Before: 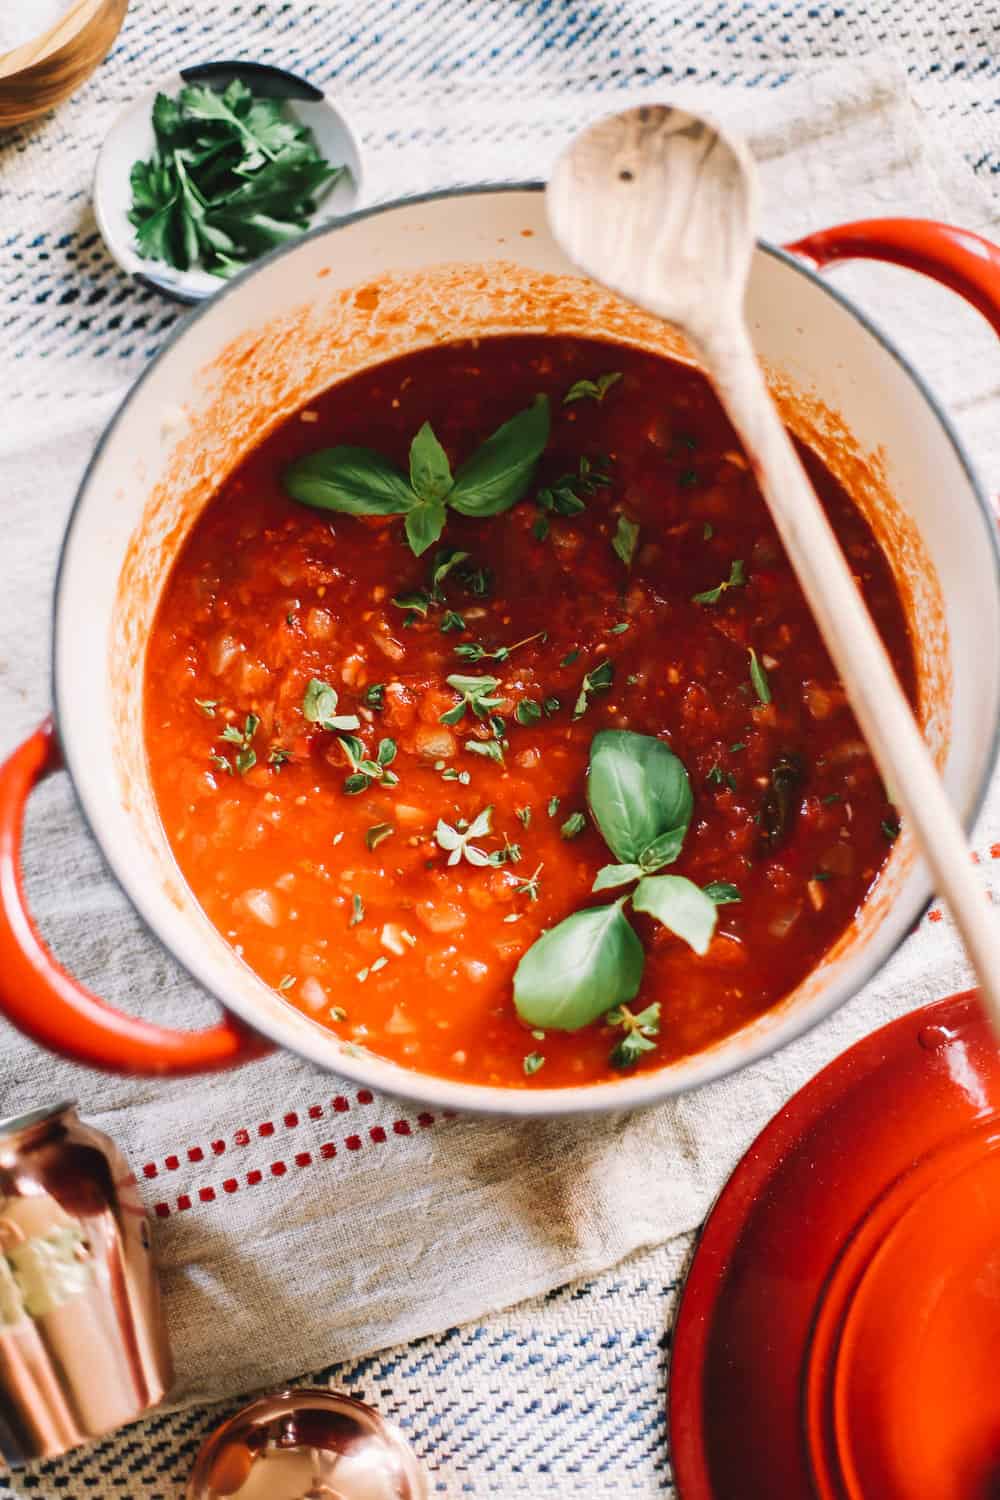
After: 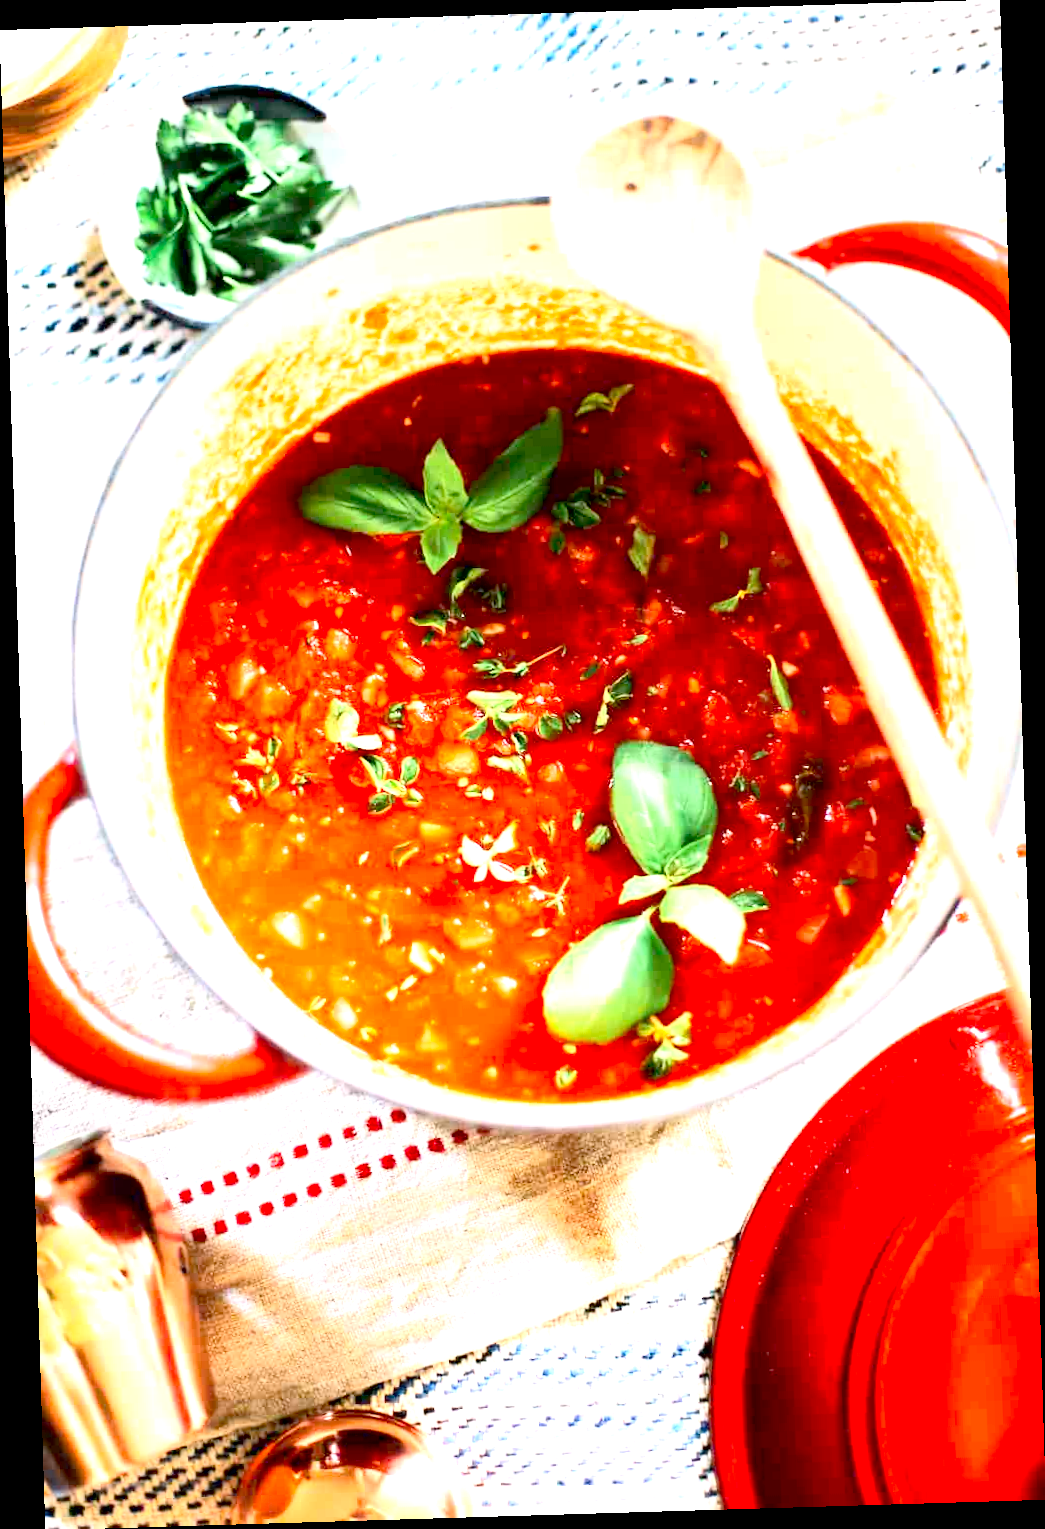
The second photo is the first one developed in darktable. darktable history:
exposure: black level correction 0.009, exposure 1.425 EV, compensate highlight preservation false
contrast brightness saturation: contrast 0.2, brightness 0.16, saturation 0.22
rotate and perspective: rotation -1.75°, automatic cropping off
